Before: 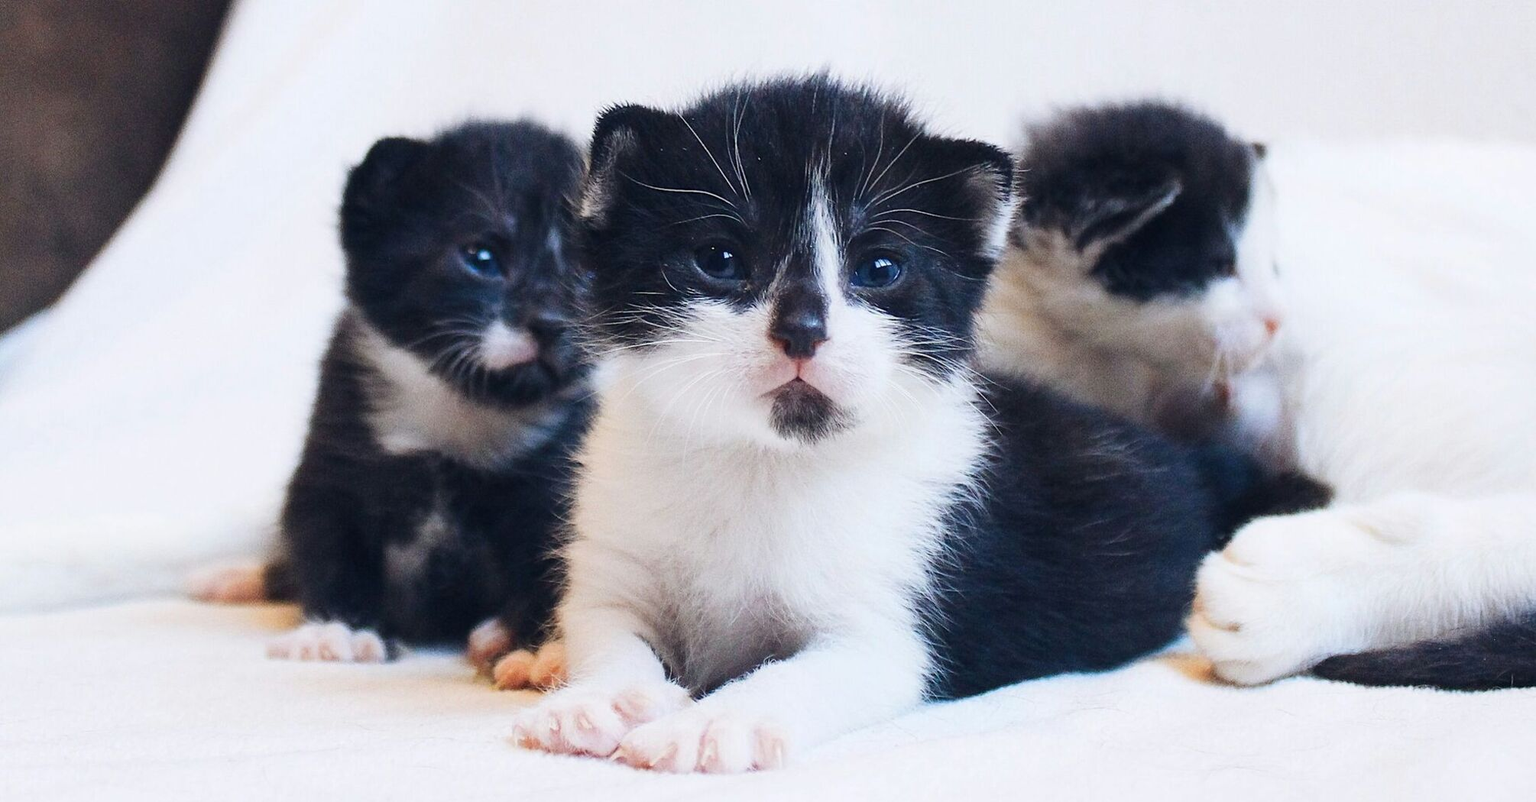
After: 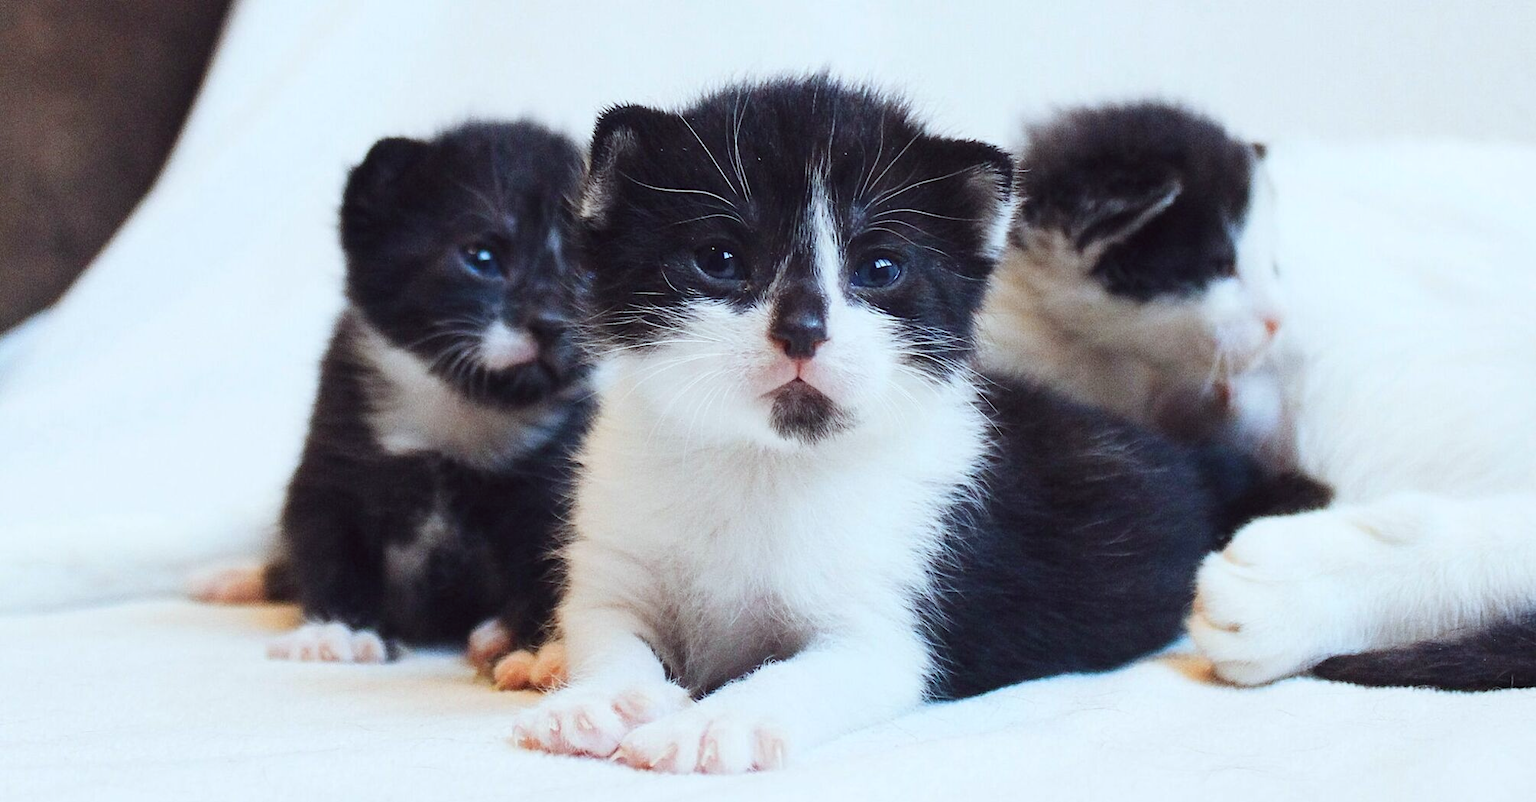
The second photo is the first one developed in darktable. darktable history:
color correction: highlights a* -5.14, highlights b* -3.39, shadows a* 4.14, shadows b* 4.32
